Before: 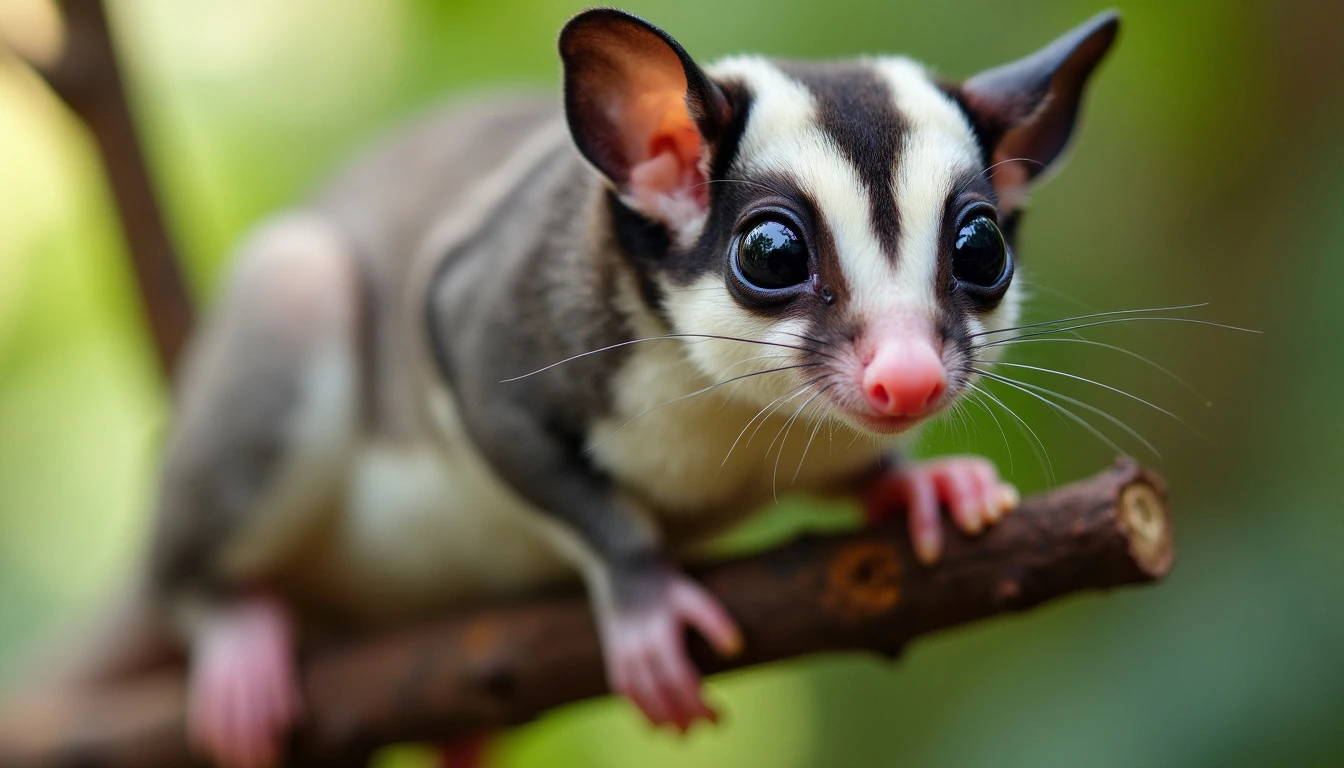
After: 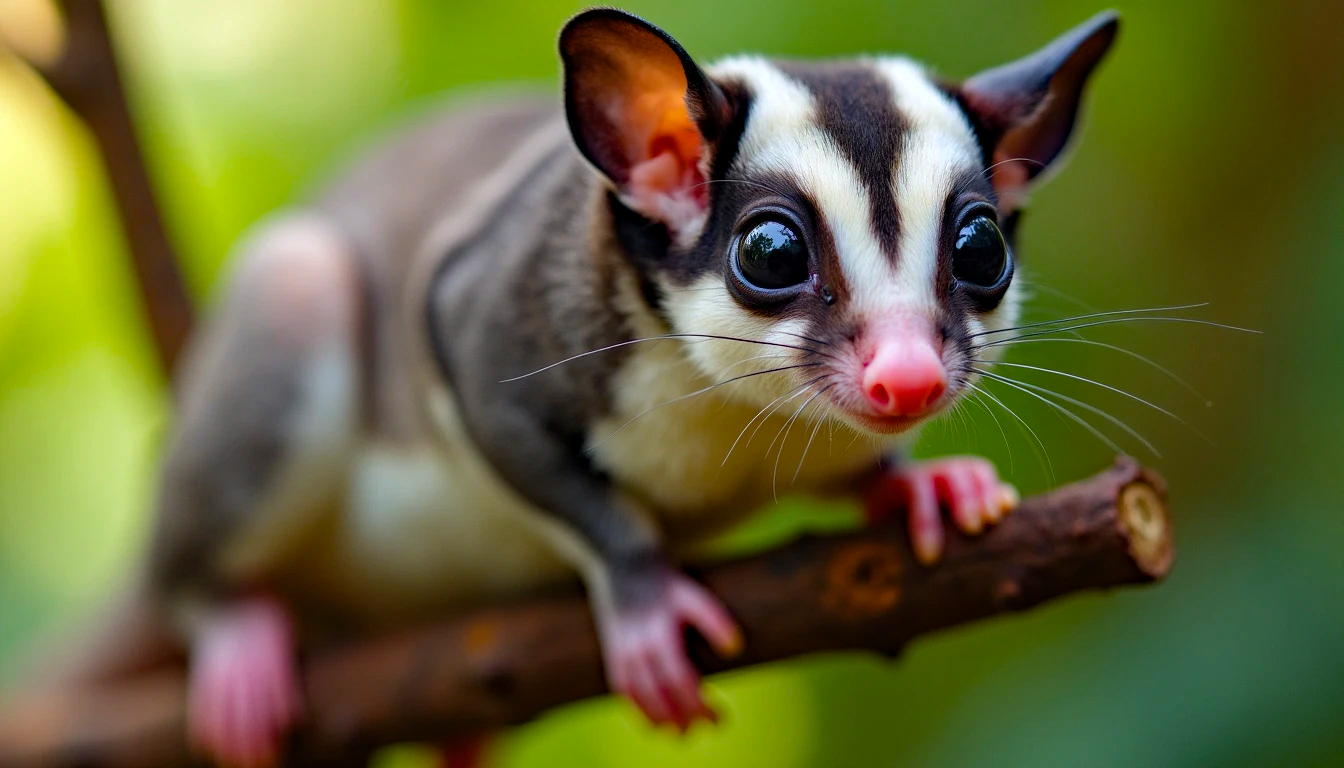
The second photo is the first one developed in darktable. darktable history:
color balance rgb: perceptual saturation grading › global saturation 19.933%, global vibrance 9.302%
haze removal: strength 0.29, distance 0.255, compatibility mode true, adaptive false
